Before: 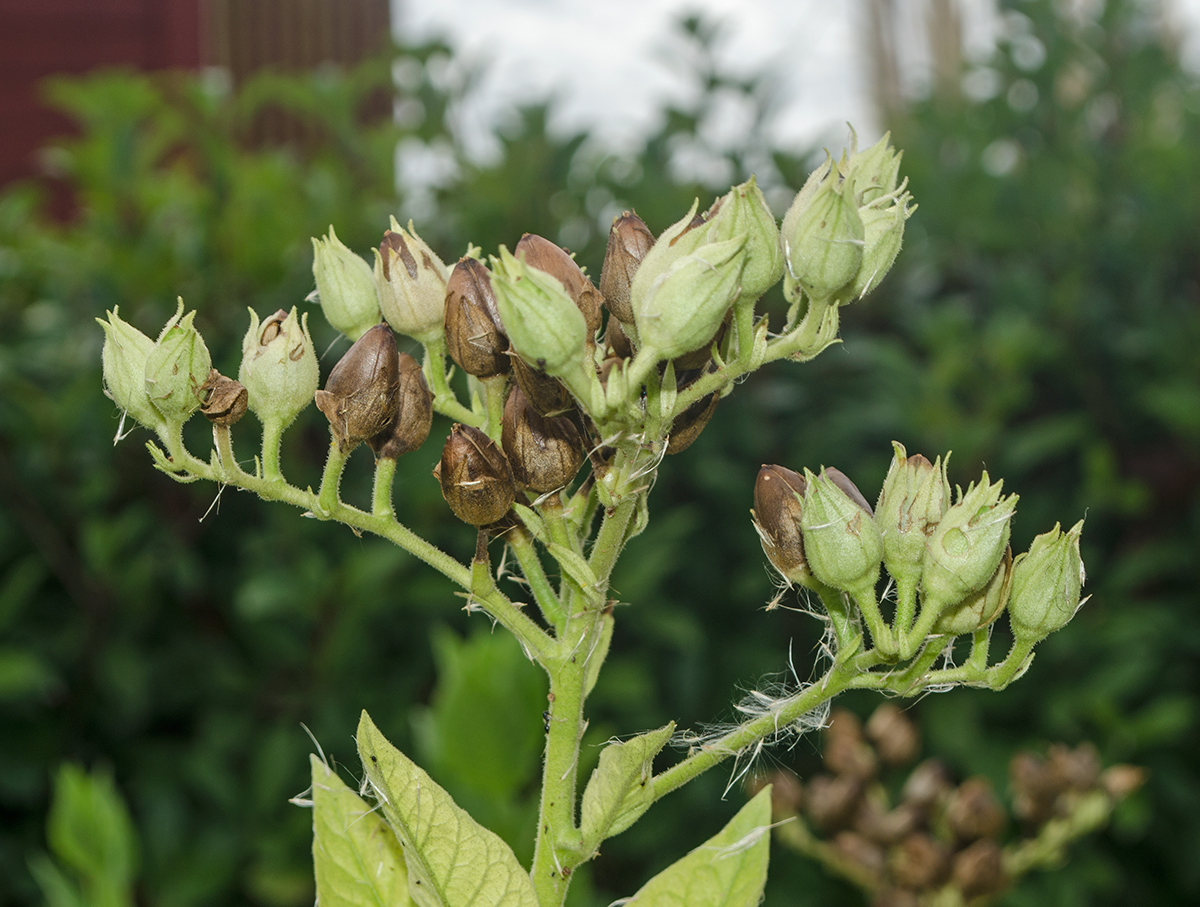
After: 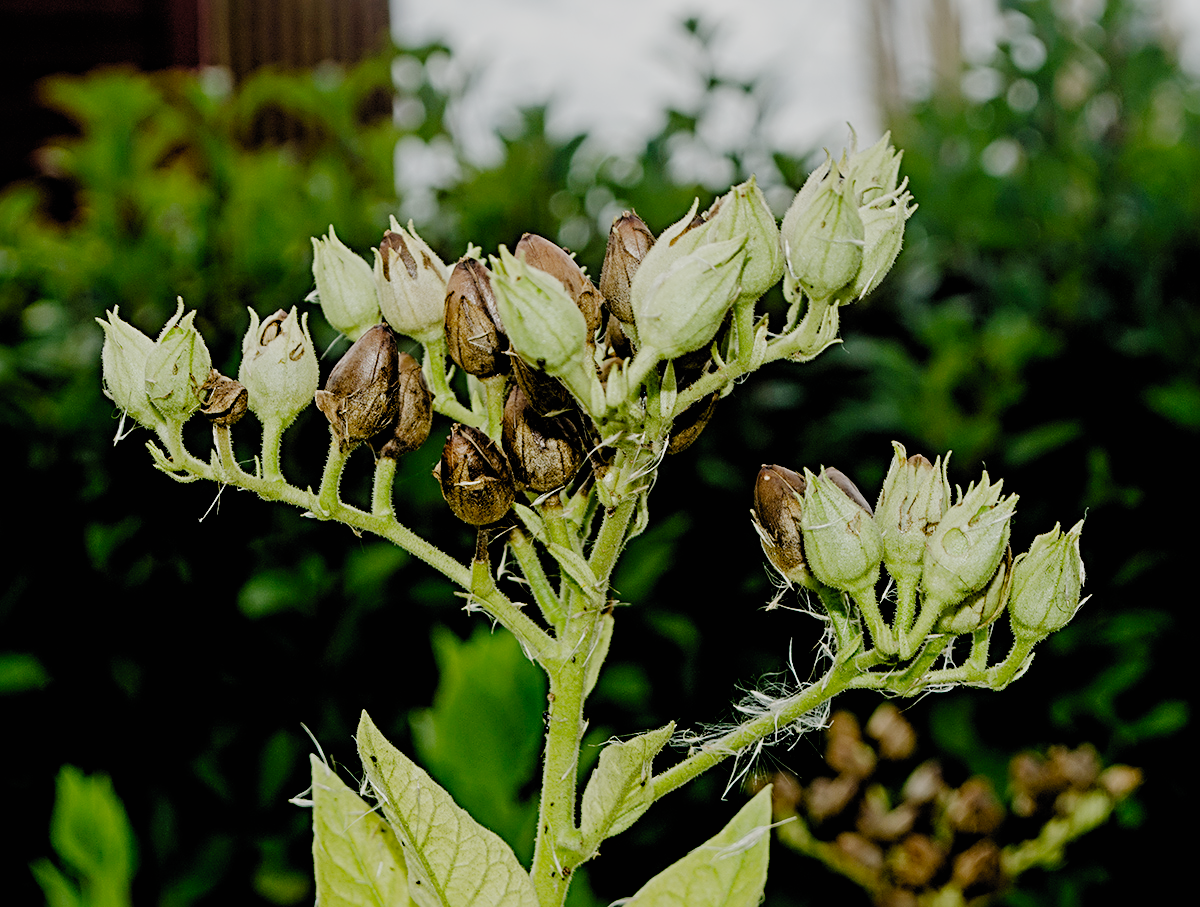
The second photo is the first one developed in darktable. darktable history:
sharpen: radius 4
filmic rgb: black relative exposure -2.85 EV, white relative exposure 4.56 EV, hardness 1.77, contrast 1.25, preserve chrominance no, color science v5 (2021)
